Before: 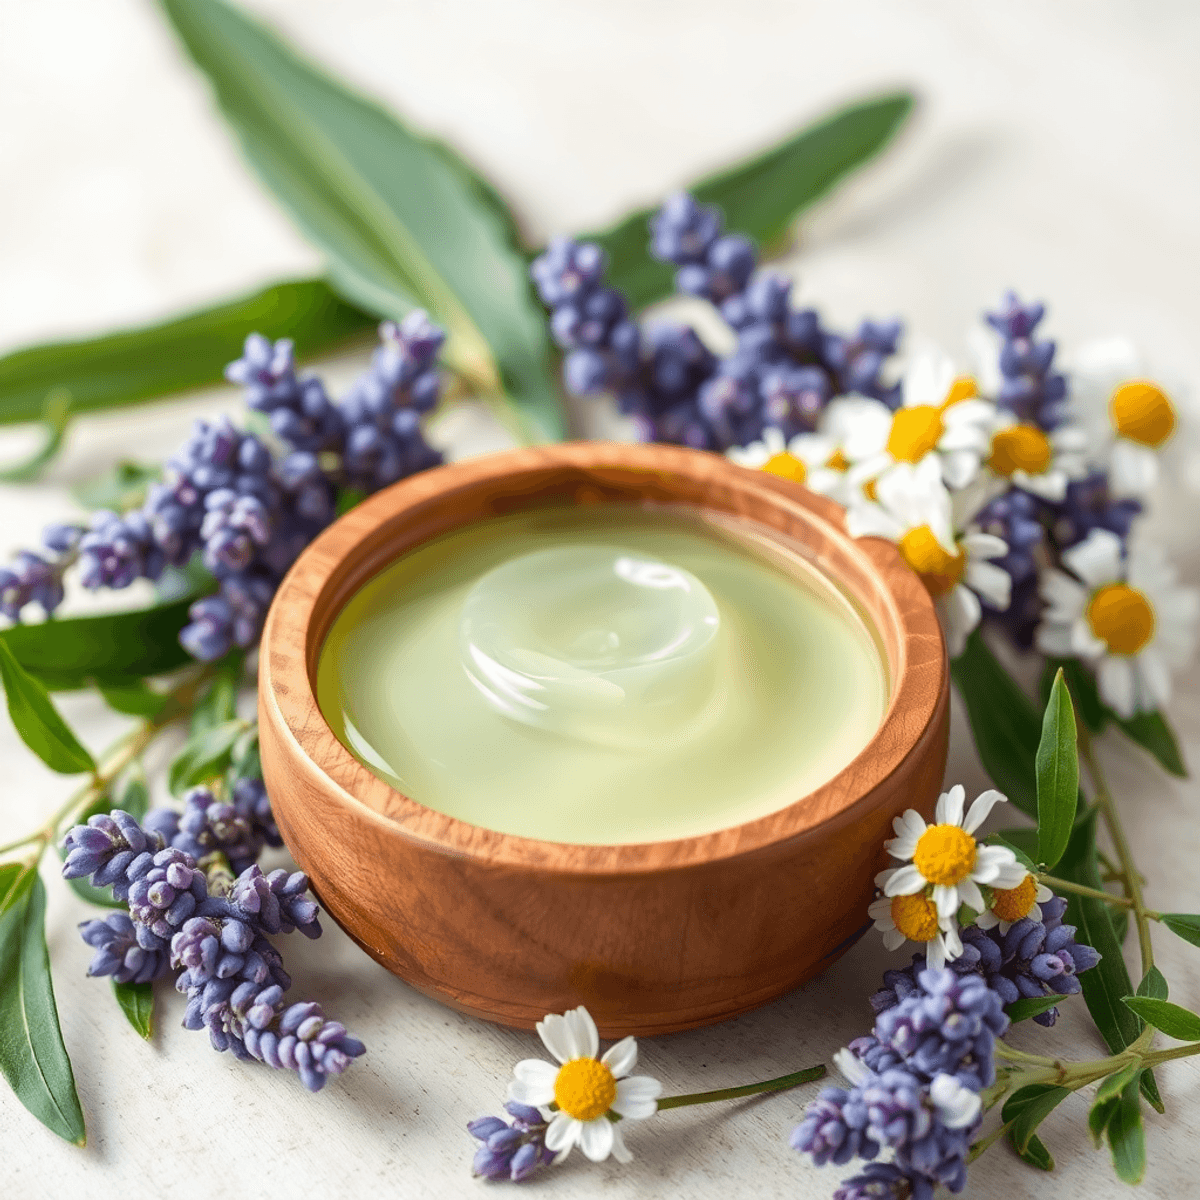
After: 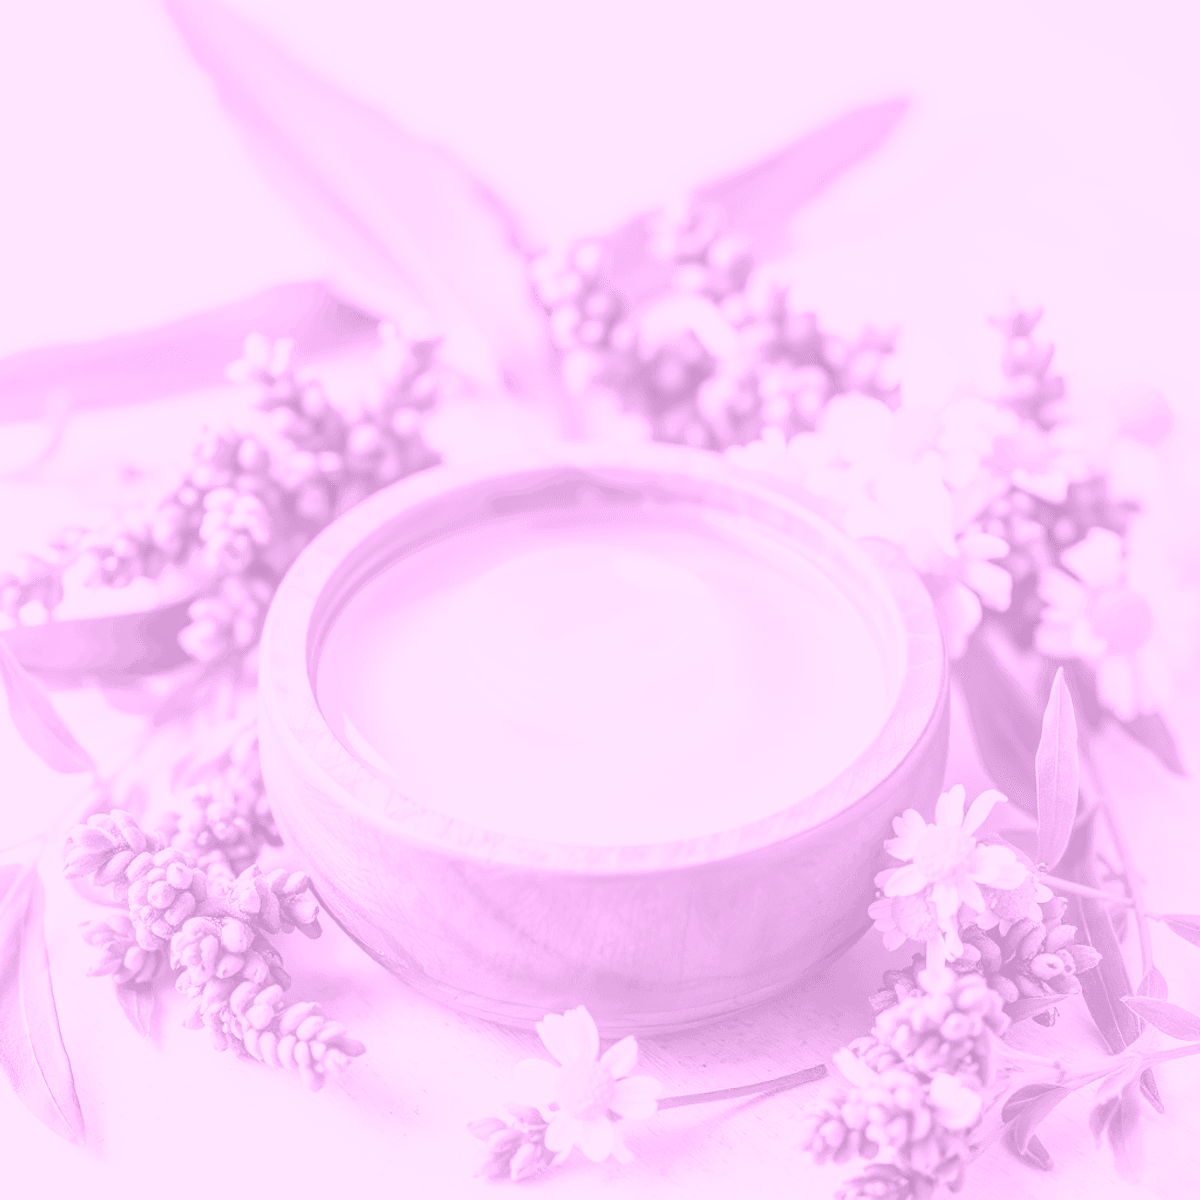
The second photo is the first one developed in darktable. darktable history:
local contrast: on, module defaults
color balance: lift [1, 1.015, 1.004, 0.985], gamma [1, 0.958, 0.971, 1.042], gain [1, 0.956, 0.977, 1.044]
colorize: hue 331.2°, saturation 69%, source mix 30.28%, lightness 69.02%, version 1
exposure: black level correction 0, exposure 1.2 EV, compensate exposure bias true, compensate highlight preservation false
filmic rgb: black relative exposure -5 EV, white relative exposure 3.5 EV, hardness 3.19, contrast 1.2, highlights saturation mix -50%
color correction: highlights a* -8, highlights b* 3.1
